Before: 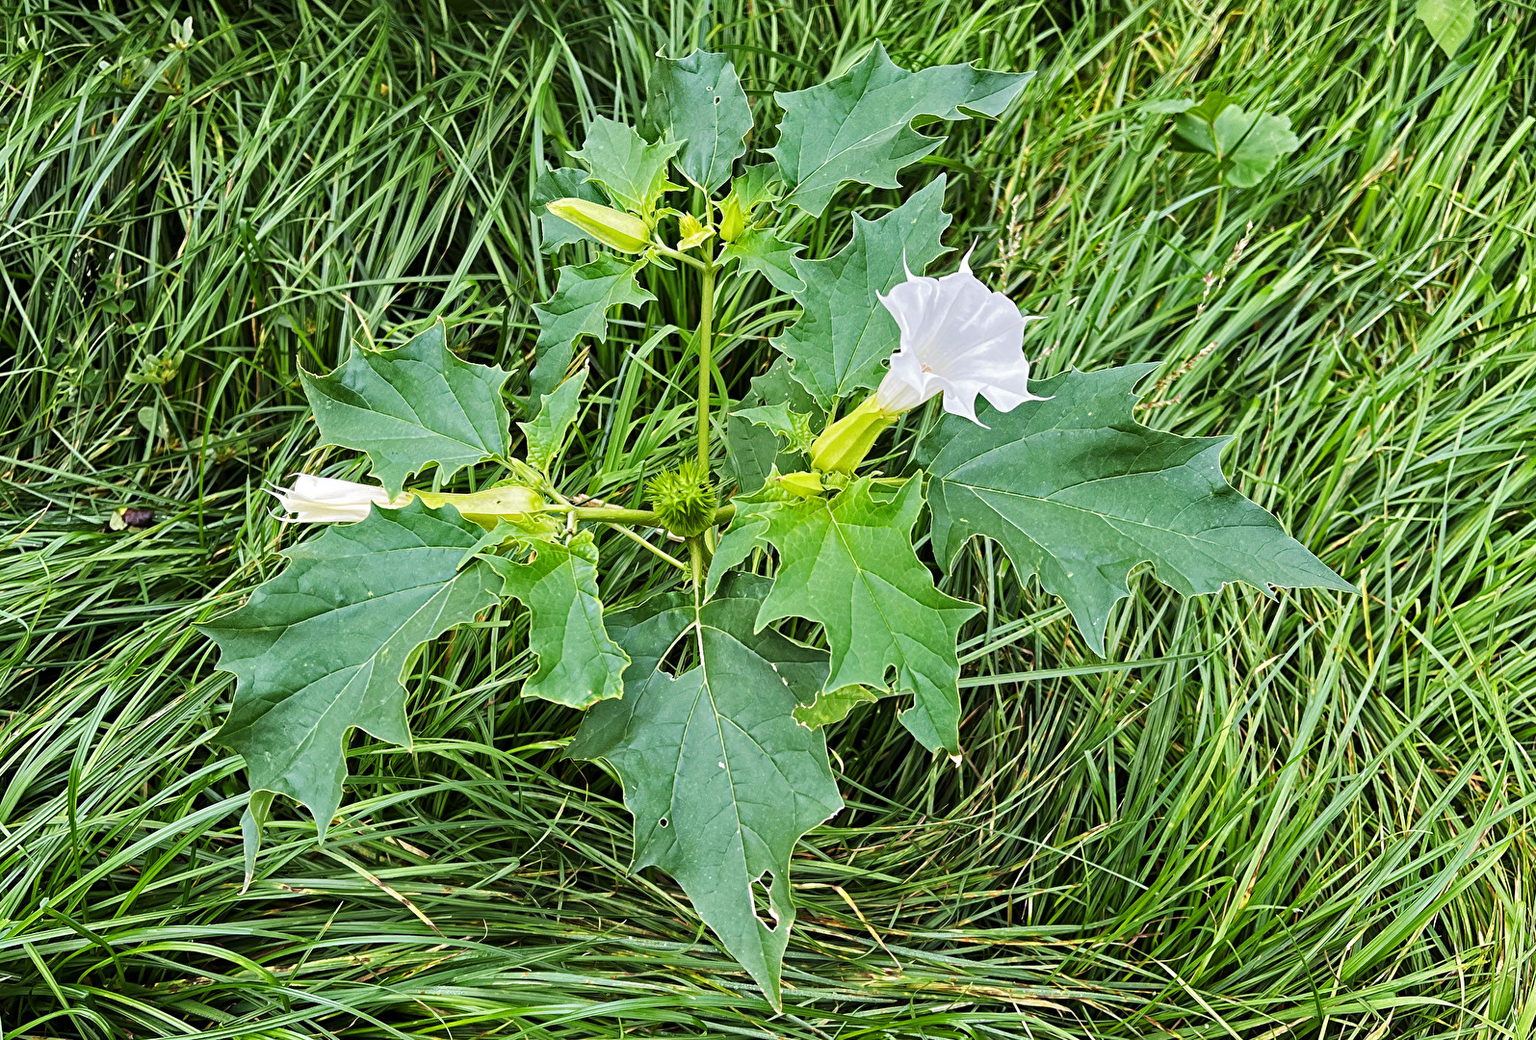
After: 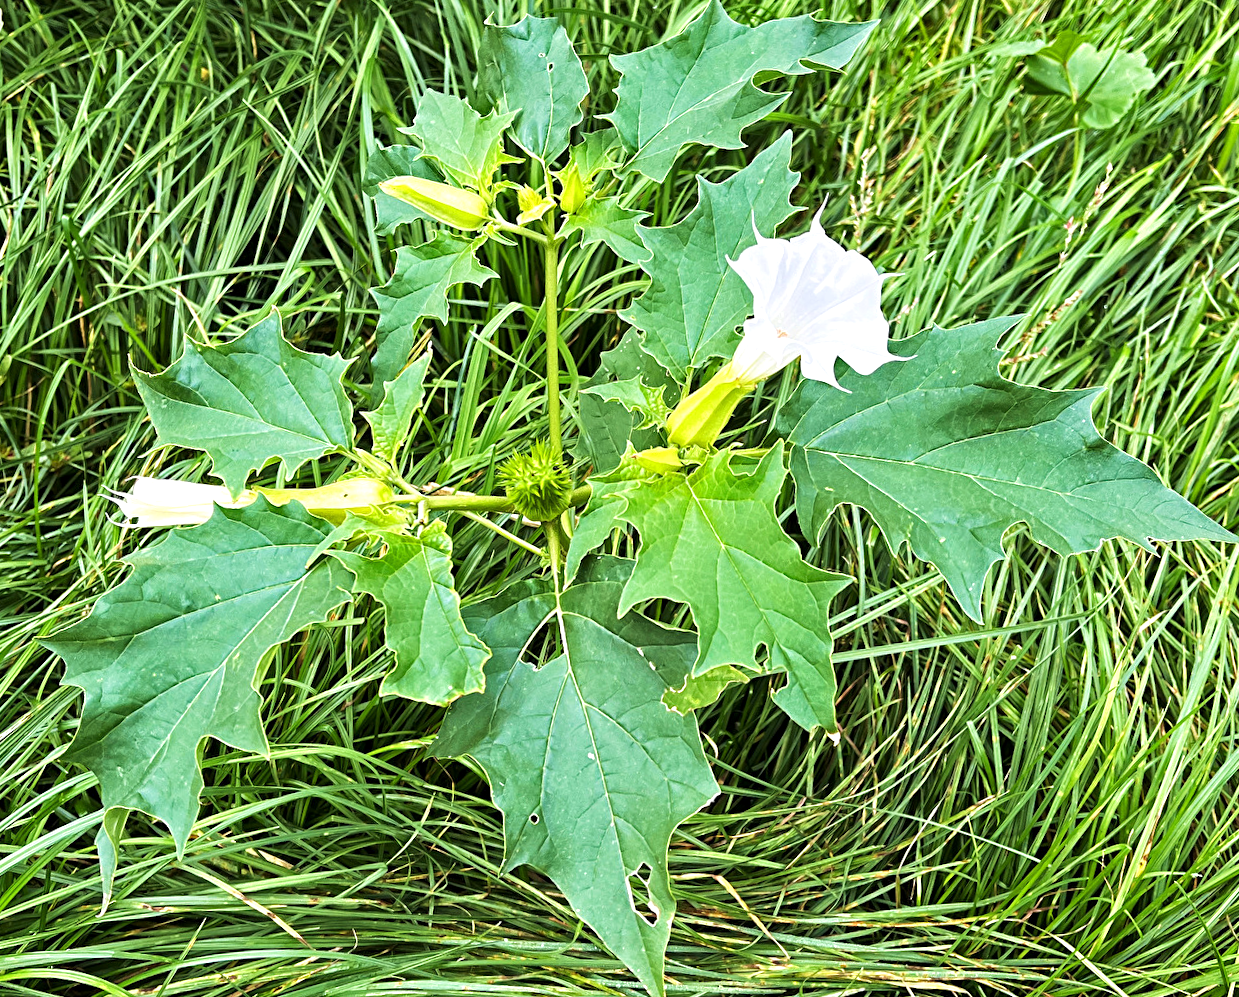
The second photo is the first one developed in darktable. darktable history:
rotate and perspective: rotation -3°, crop left 0.031, crop right 0.968, crop top 0.07, crop bottom 0.93
velvia: on, module defaults
exposure: black level correction 0.001, exposure 0.5 EV, compensate exposure bias true, compensate highlight preservation false
crop and rotate: left 9.597%, right 10.195%
